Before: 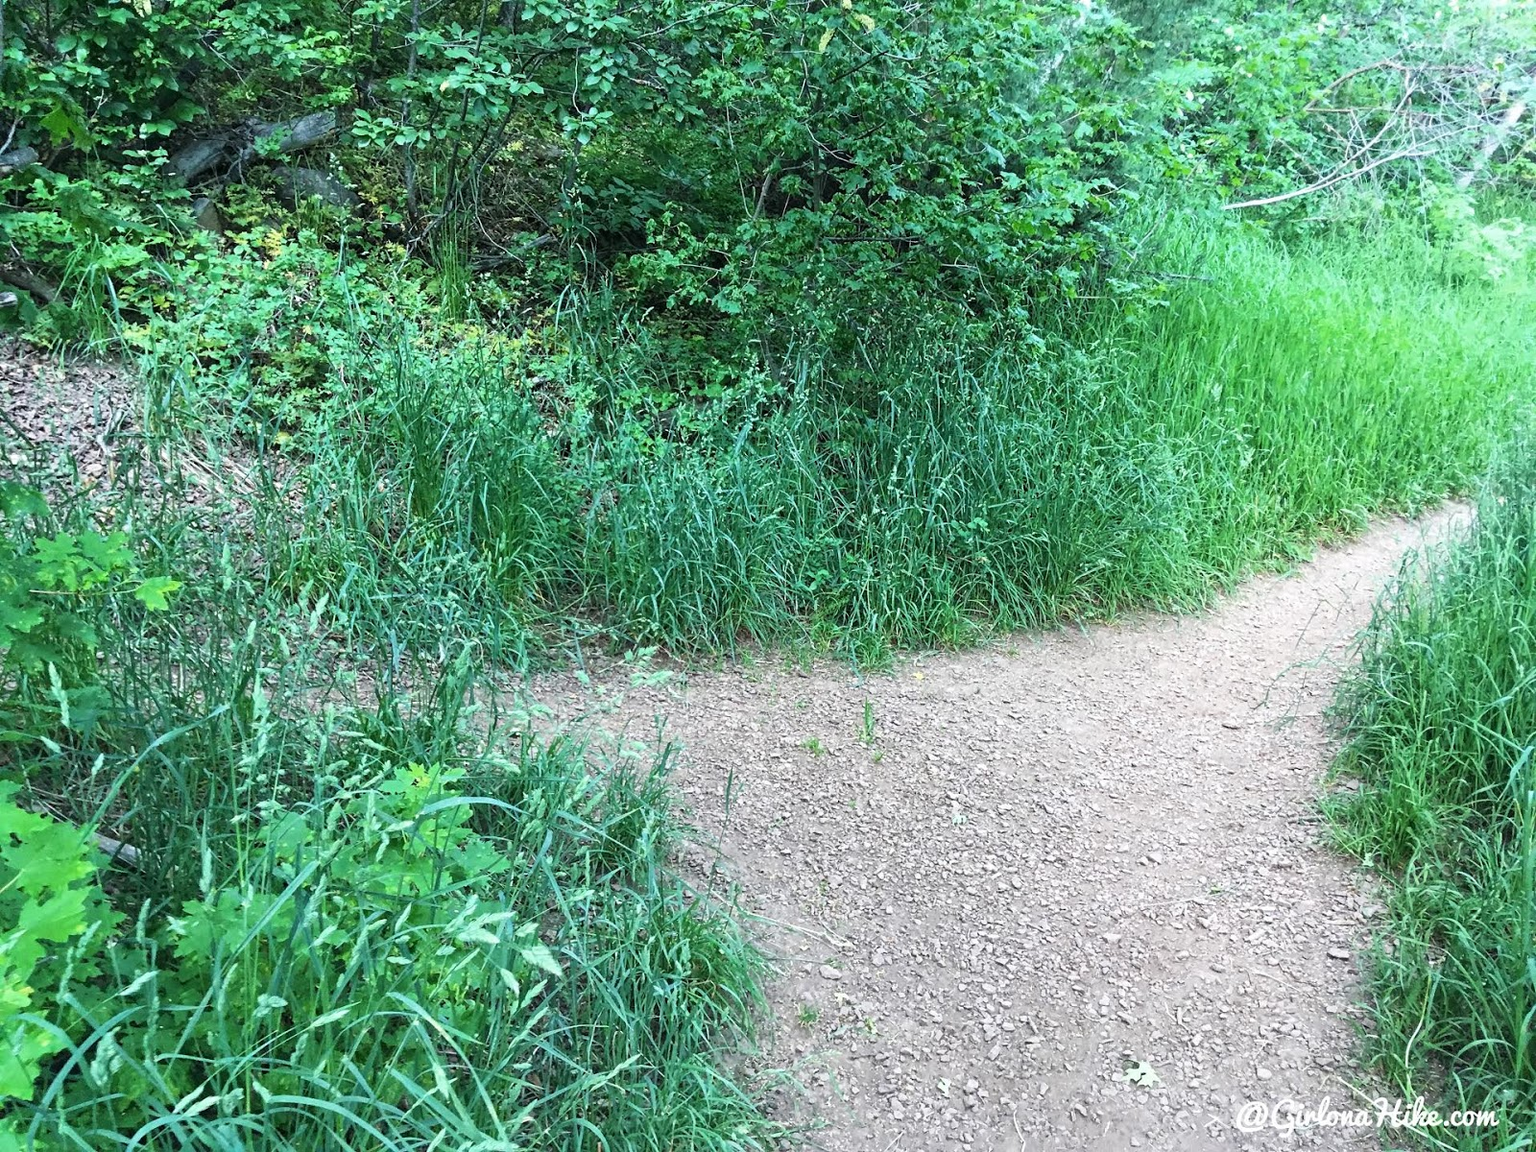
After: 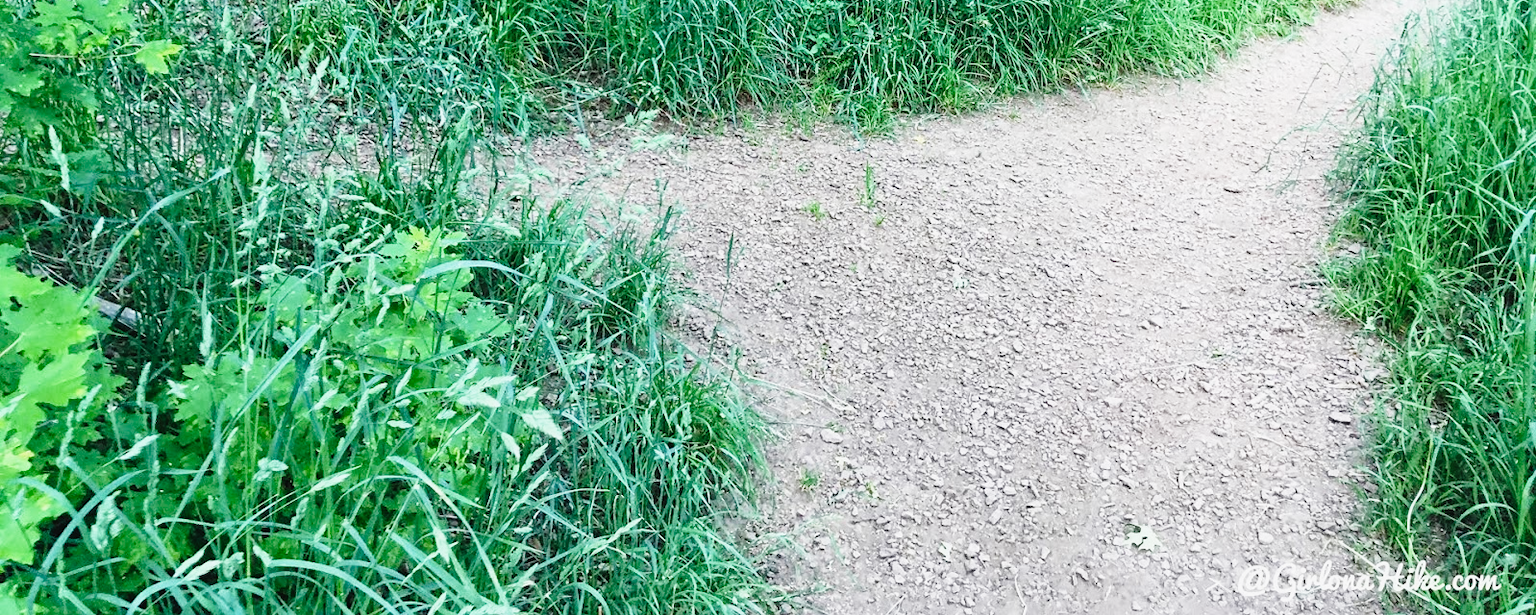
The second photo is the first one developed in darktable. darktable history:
tone curve: curves: ch0 [(0, 0.023) (0.104, 0.058) (0.21, 0.162) (0.469, 0.524) (0.579, 0.65) (0.725, 0.8) (0.858, 0.903) (1, 0.974)]; ch1 [(0, 0) (0.414, 0.395) (0.447, 0.447) (0.502, 0.501) (0.521, 0.512) (0.566, 0.566) (0.618, 0.61) (0.654, 0.642) (1, 1)]; ch2 [(0, 0) (0.369, 0.388) (0.437, 0.453) (0.492, 0.485) (0.524, 0.508) (0.553, 0.566) (0.583, 0.608) (1, 1)], preserve colors none
crop and rotate: top 46.648%, right 0.106%
